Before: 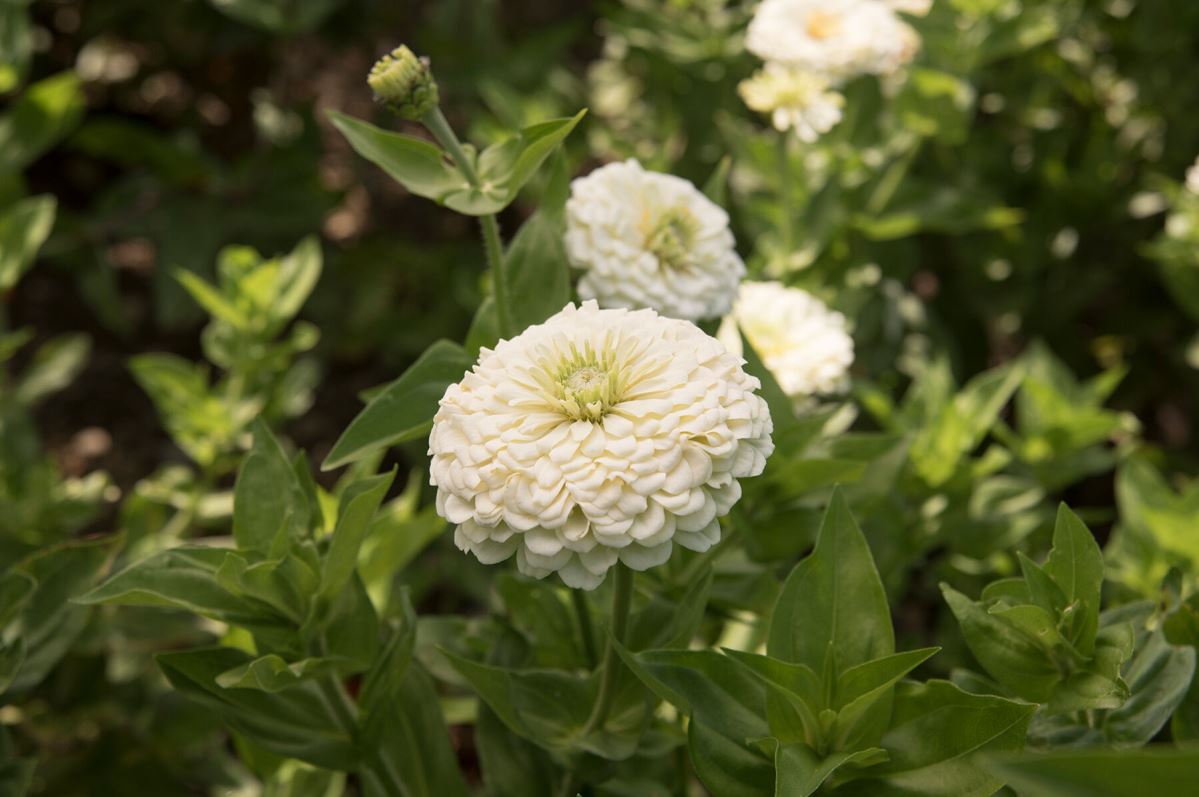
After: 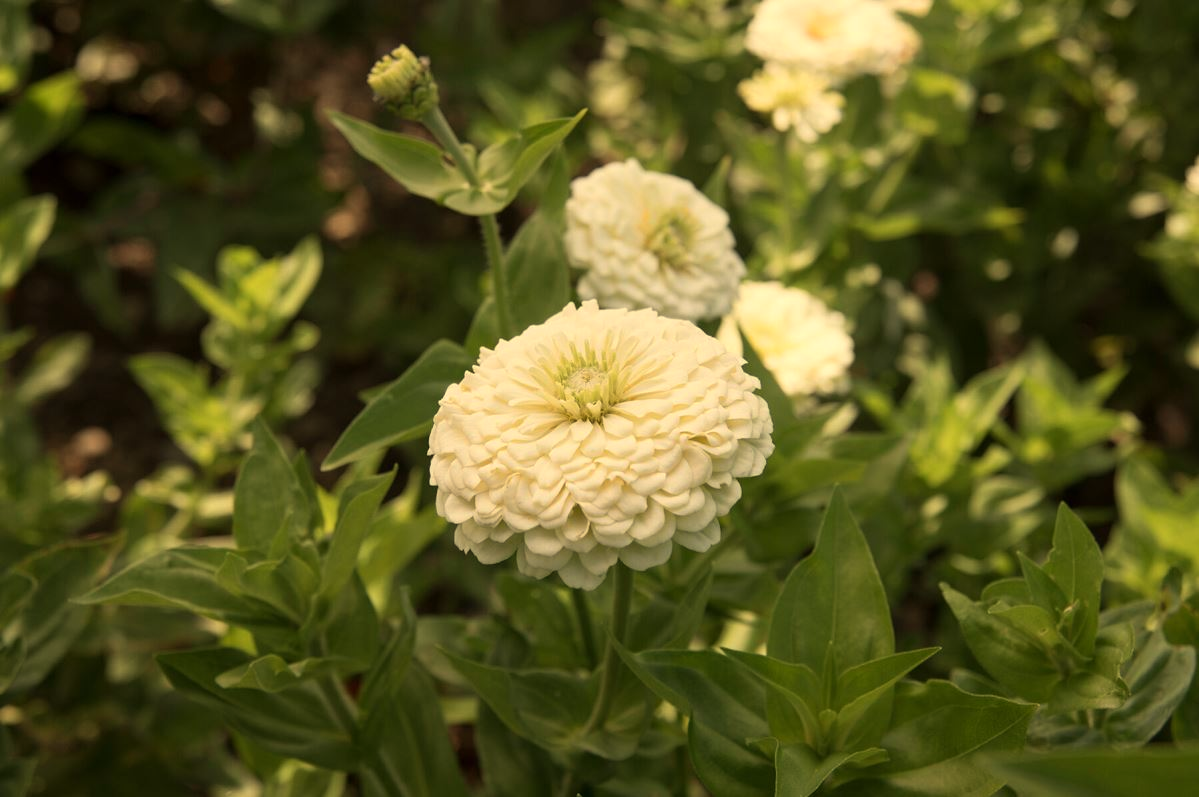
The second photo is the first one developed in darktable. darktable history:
contrast equalizer: y [[0.5 ×6], [0.5 ×6], [0.5, 0.5, 0.501, 0.545, 0.707, 0.863], [0 ×6], [0 ×6]]
white balance: red 1.08, blue 0.791
